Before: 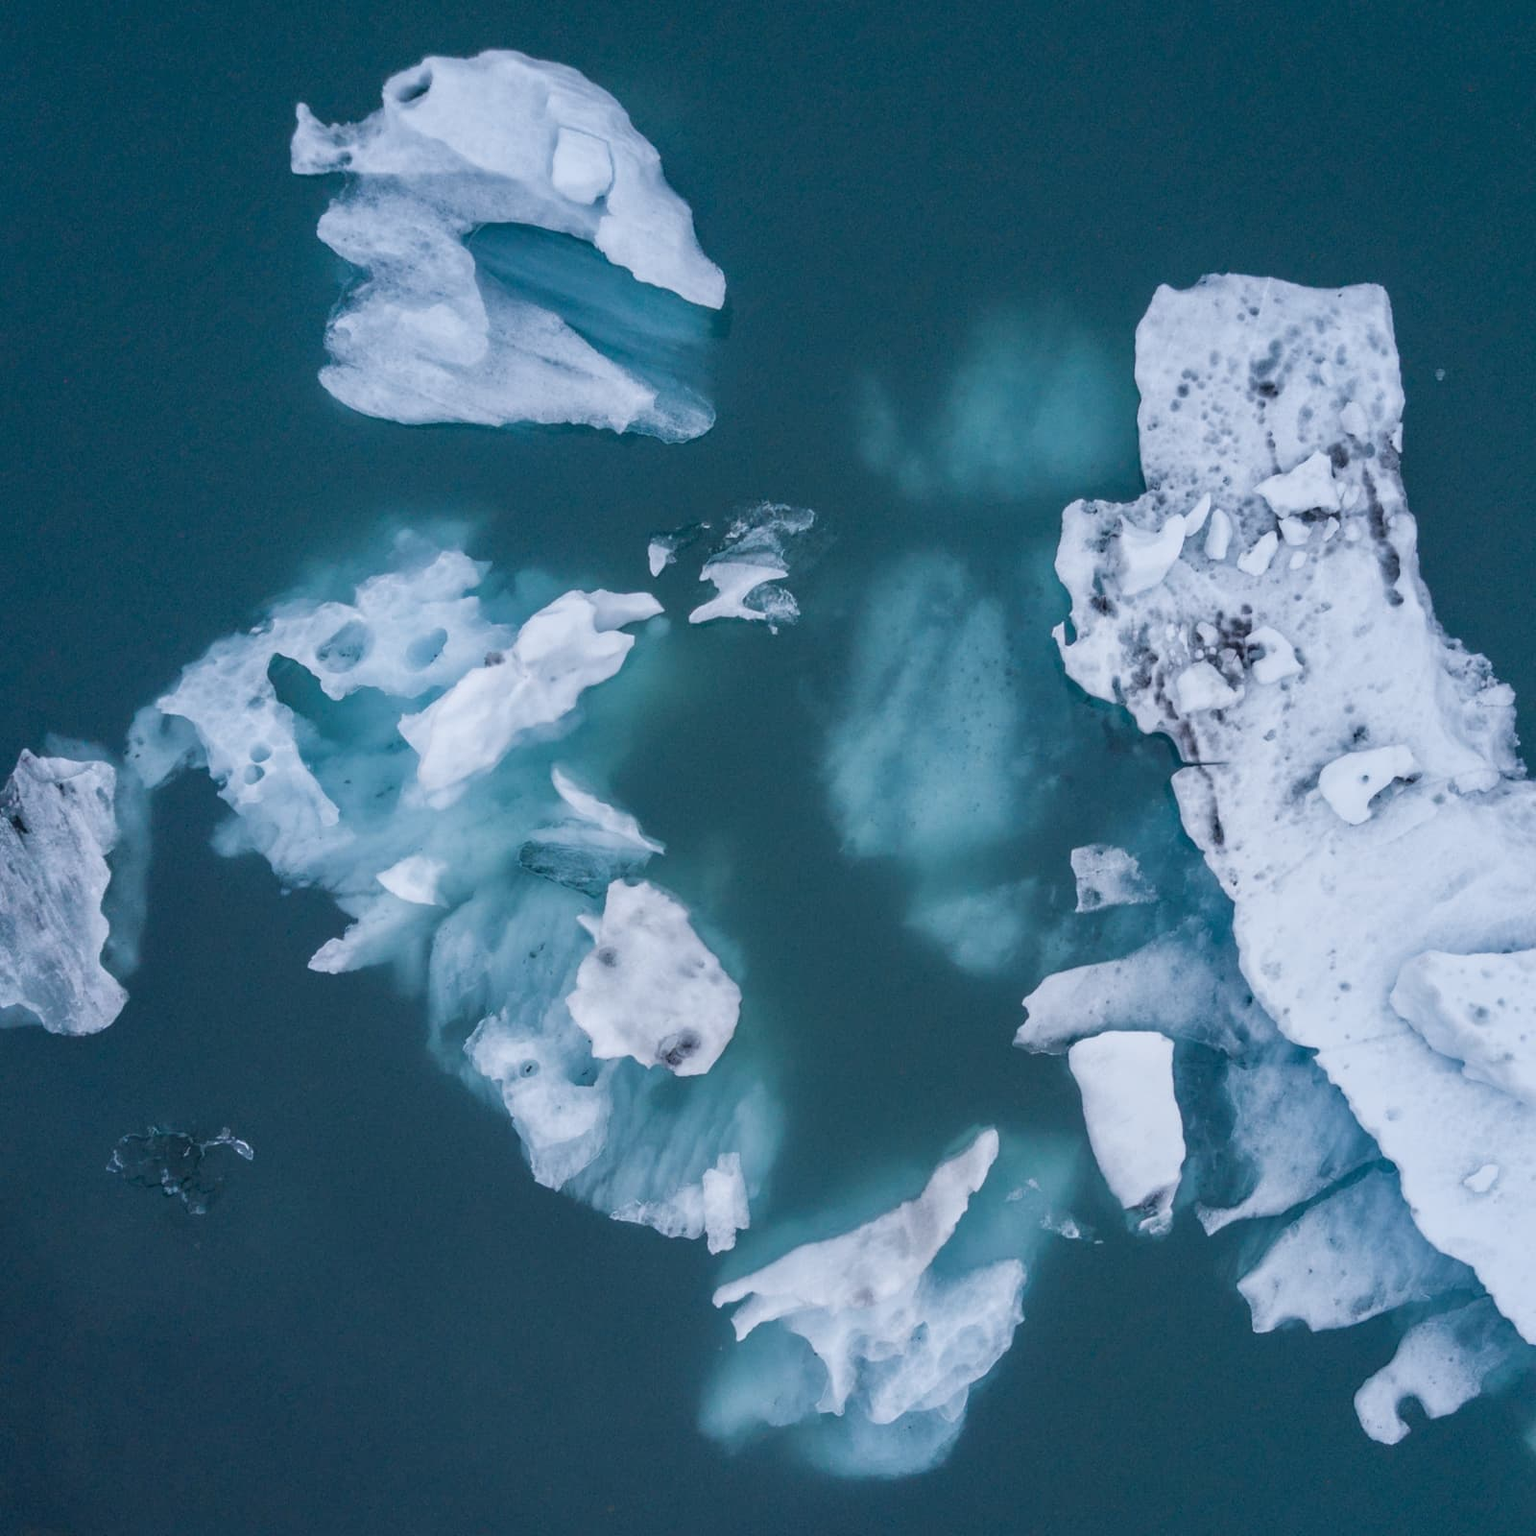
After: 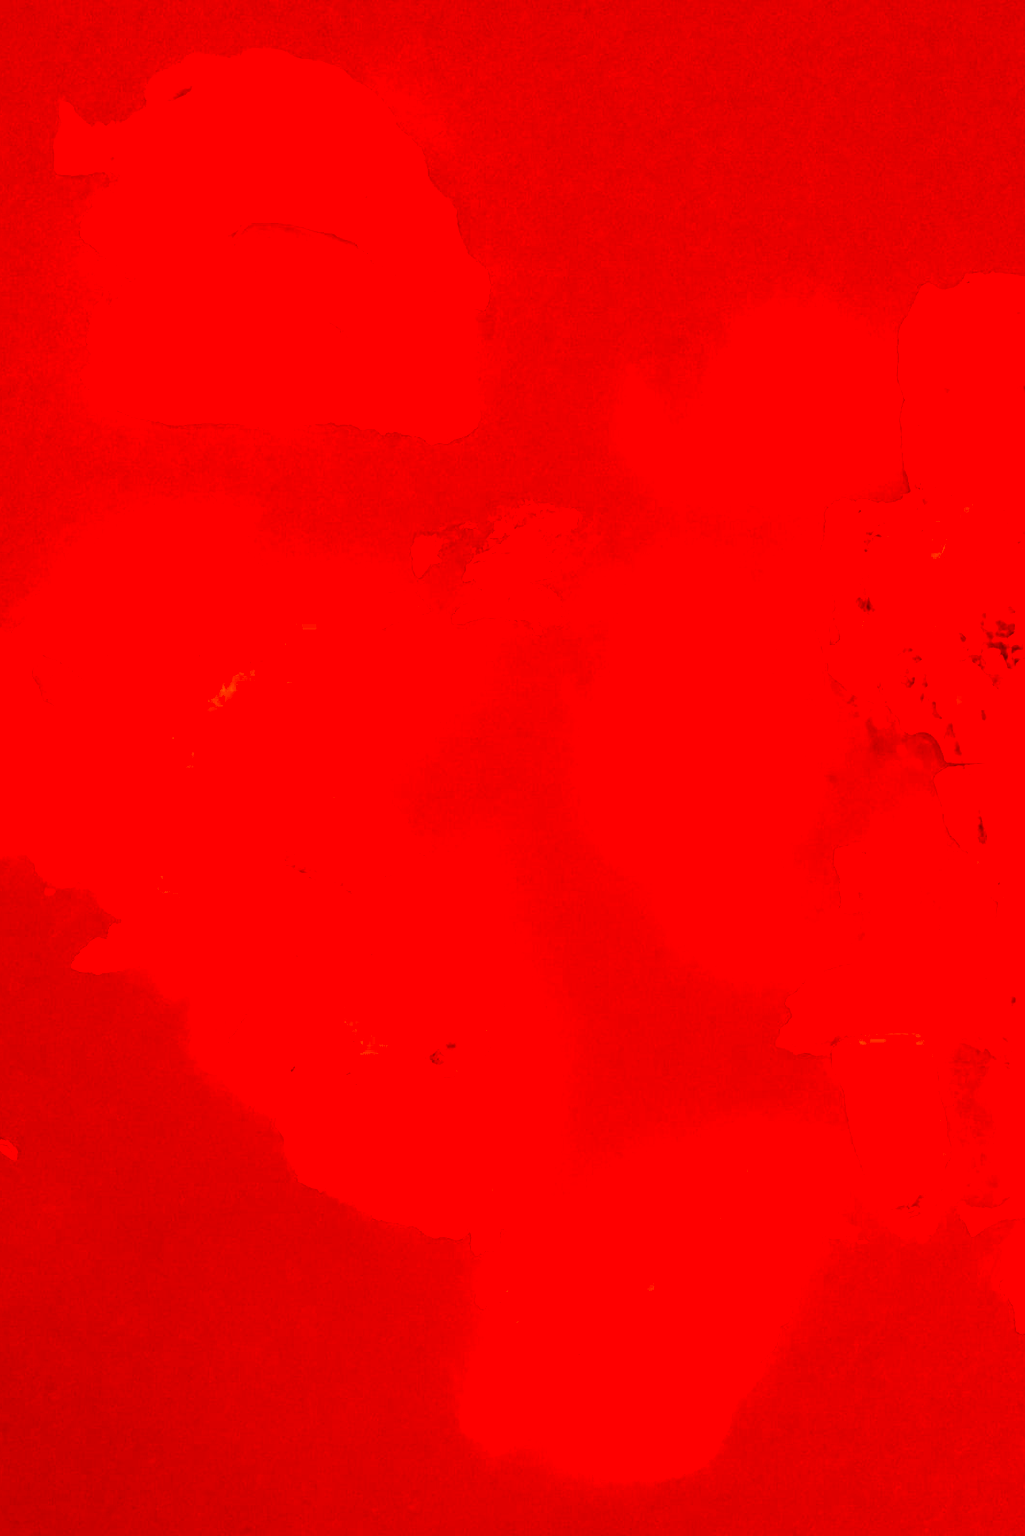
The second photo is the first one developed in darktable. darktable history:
color correction: highlights a* -39.4, highlights b* -39.71, shadows a* -39.3, shadows b* -39.43, saturation -2.98
crop: left 15.396%, right 17.832%
